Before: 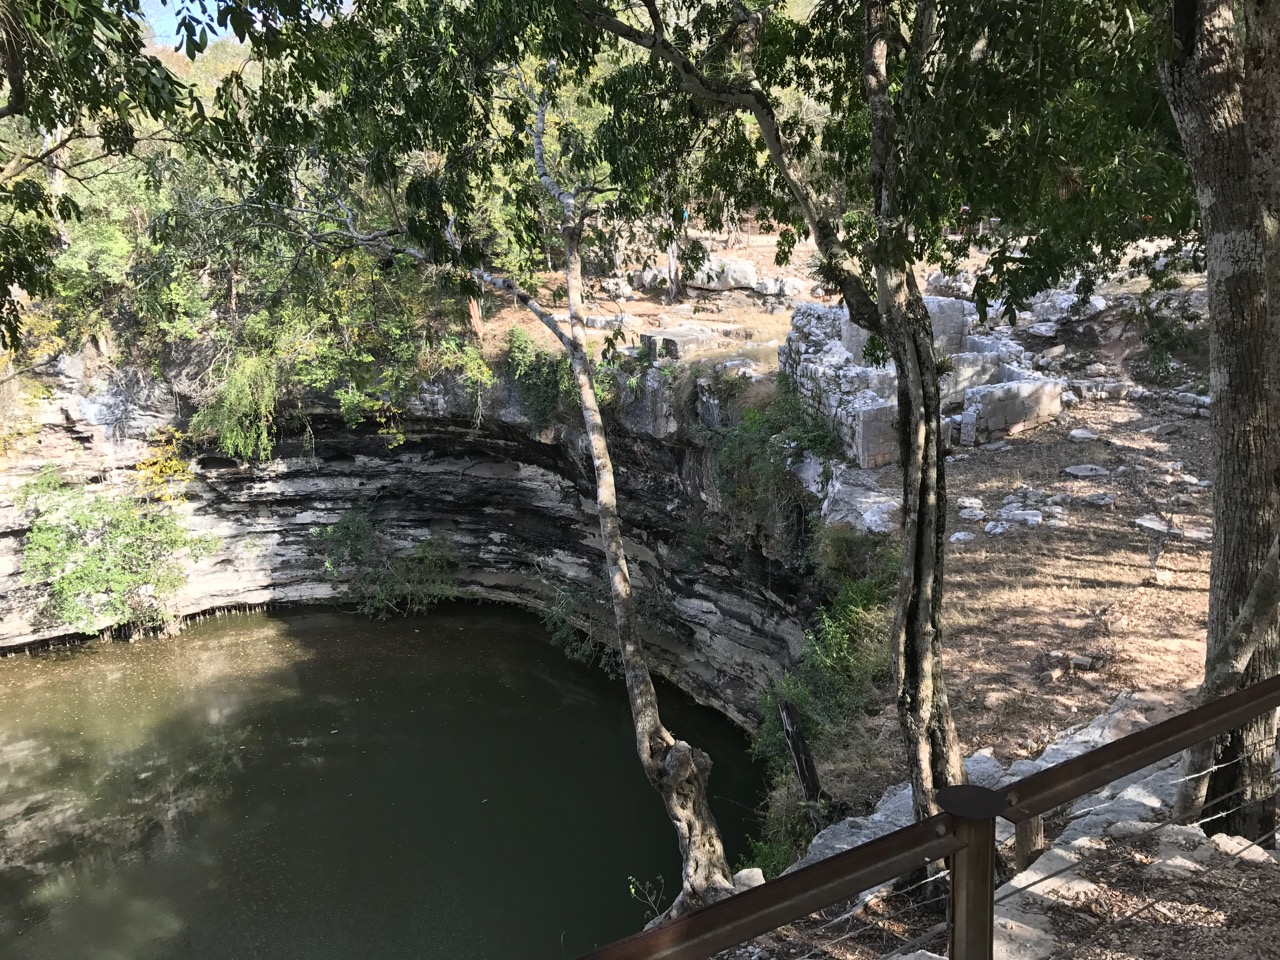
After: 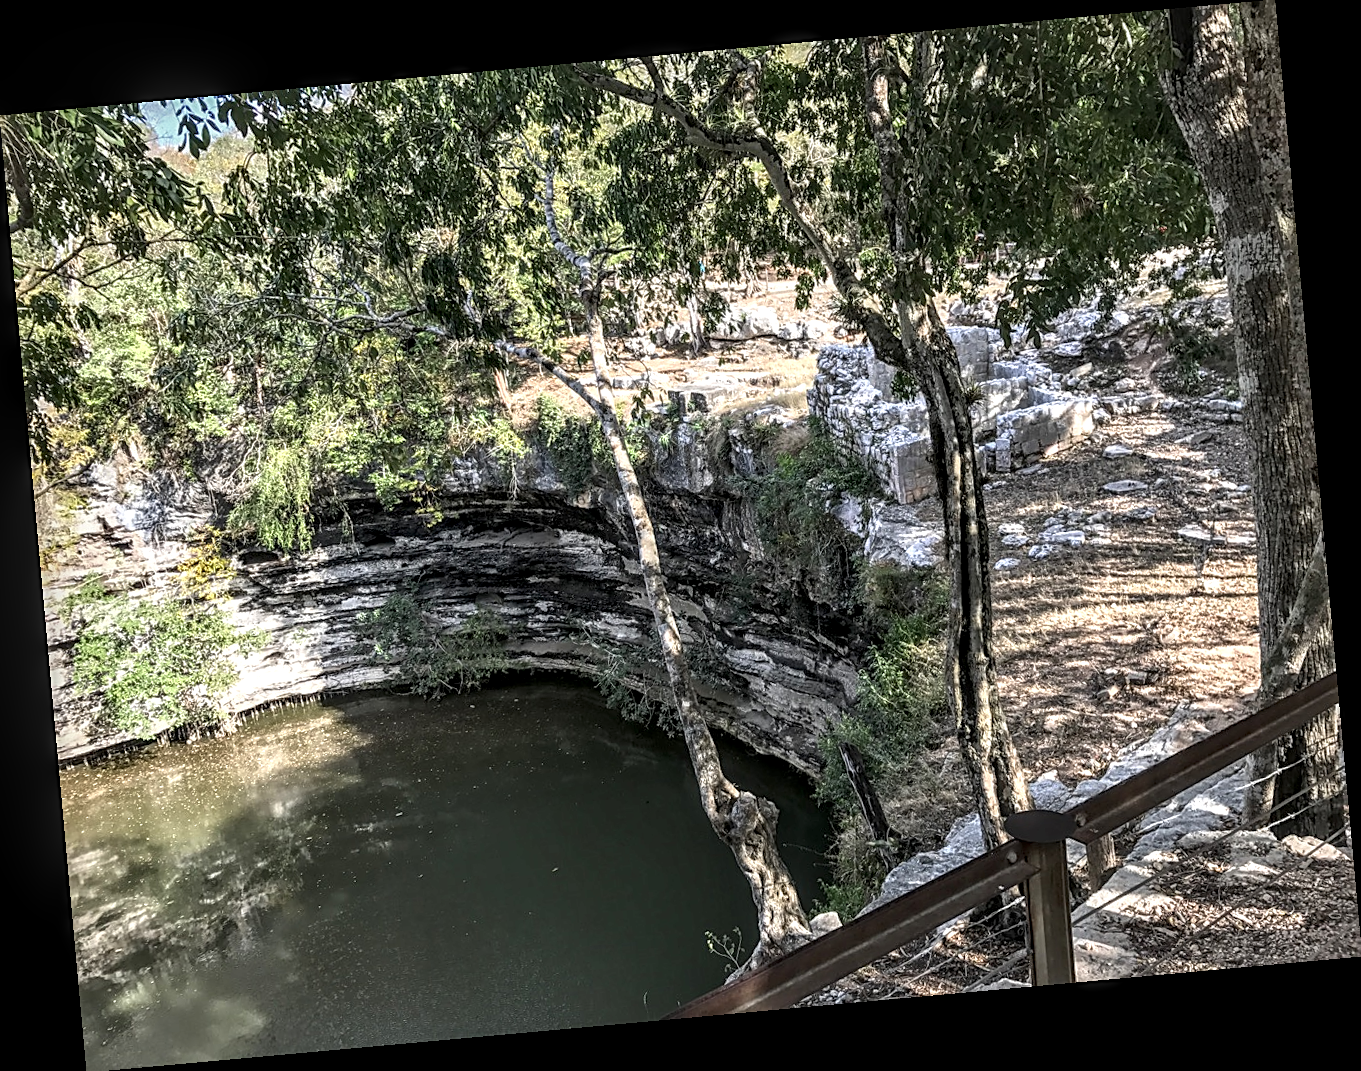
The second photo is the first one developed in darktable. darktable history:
sharpen: on, module defaults
local contrast: highlights 0%, shadows 0%, detail 182%
rotate and perspective: rotation -5.2°, automatic cropping off
white balance: red 1, blue 1
